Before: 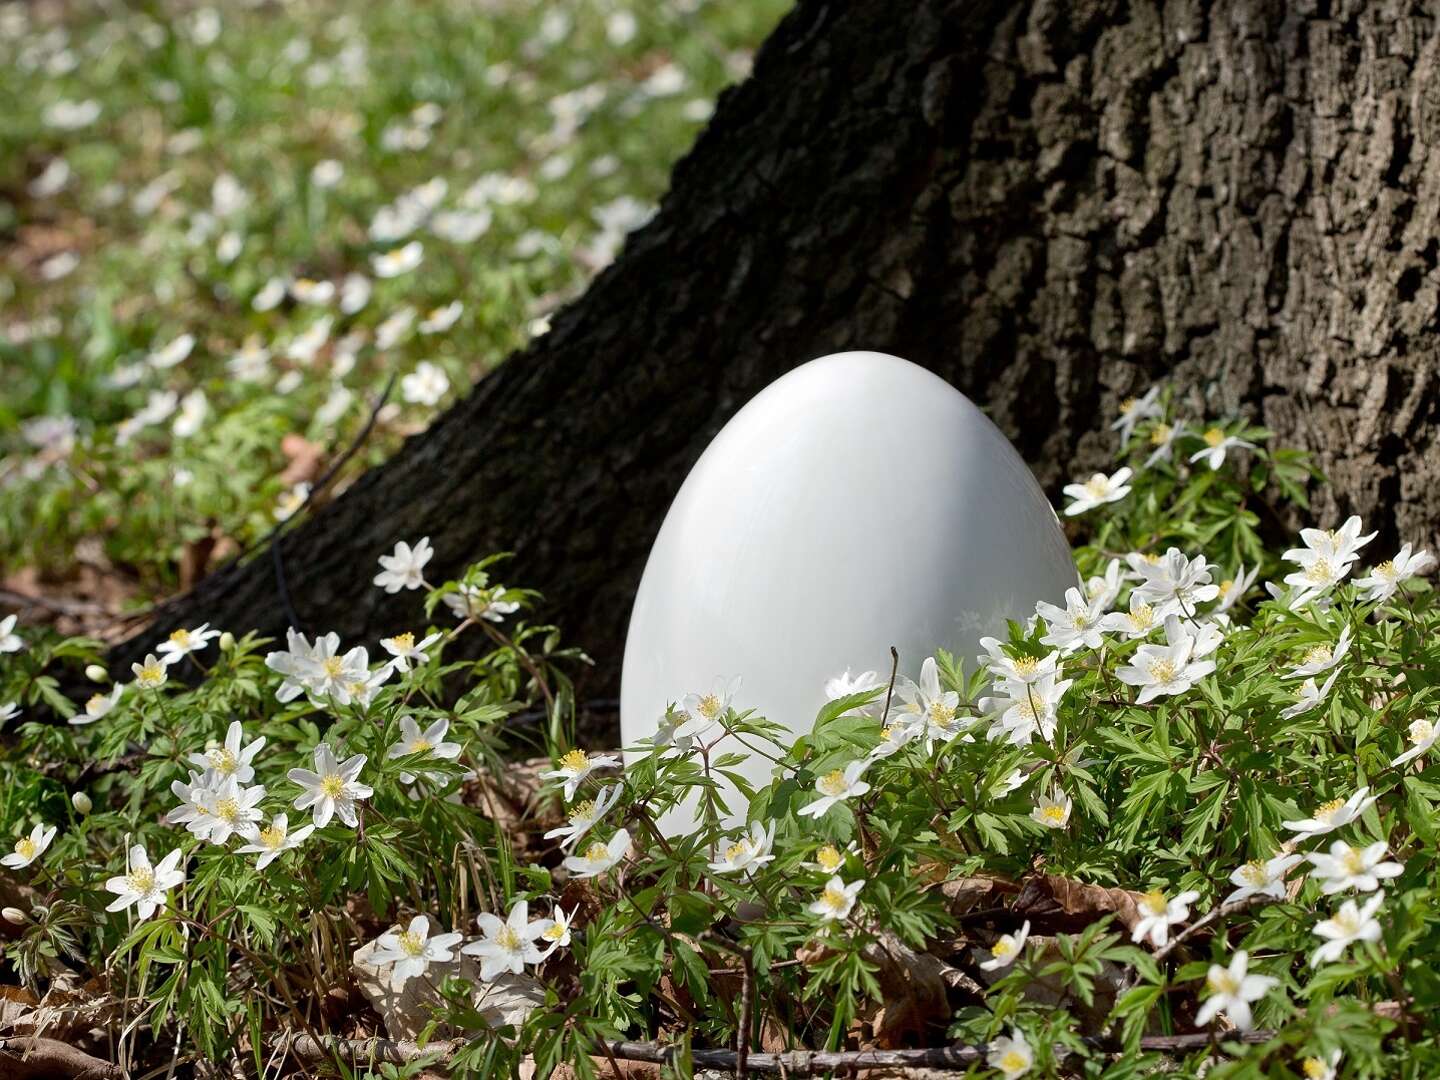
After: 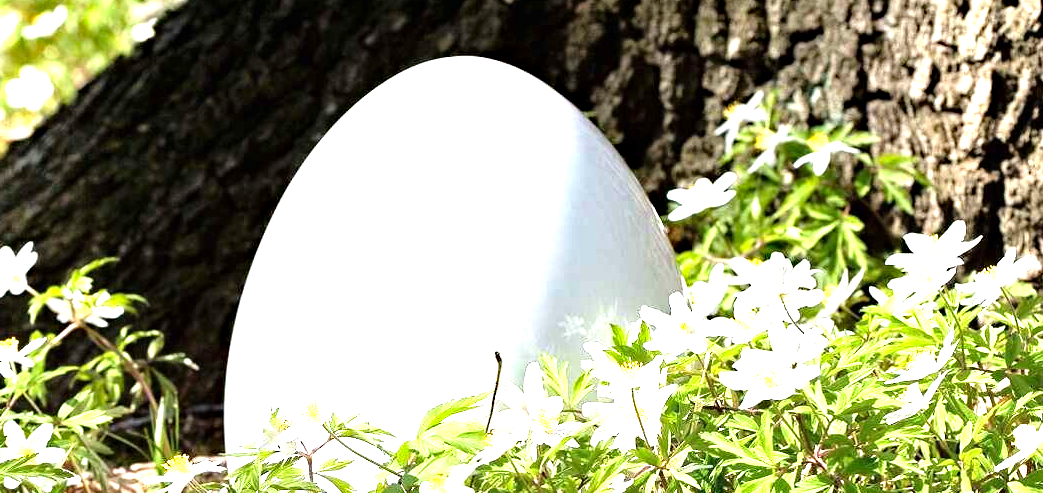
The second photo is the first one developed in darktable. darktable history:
crop and rotate: left 27.559%, top 27.339%, bottom 26.975%
exposure: black level correction 0, exposure 1.38 EV, compensate exposure bias true, compensate highlight preservation false
haze removal: strength 0.245, distance 0.253, adaptive false
tone equalizer: -8 EV -0.769 EV, -7 EV -0.734 EV, -6 EV -0.576 EV, -5 EV -0.381 EV, -3 EV 0.397 EV, -2 EV 0.6 EV, -1 EV 0.695 EV, +0 EV 0.735 EV
